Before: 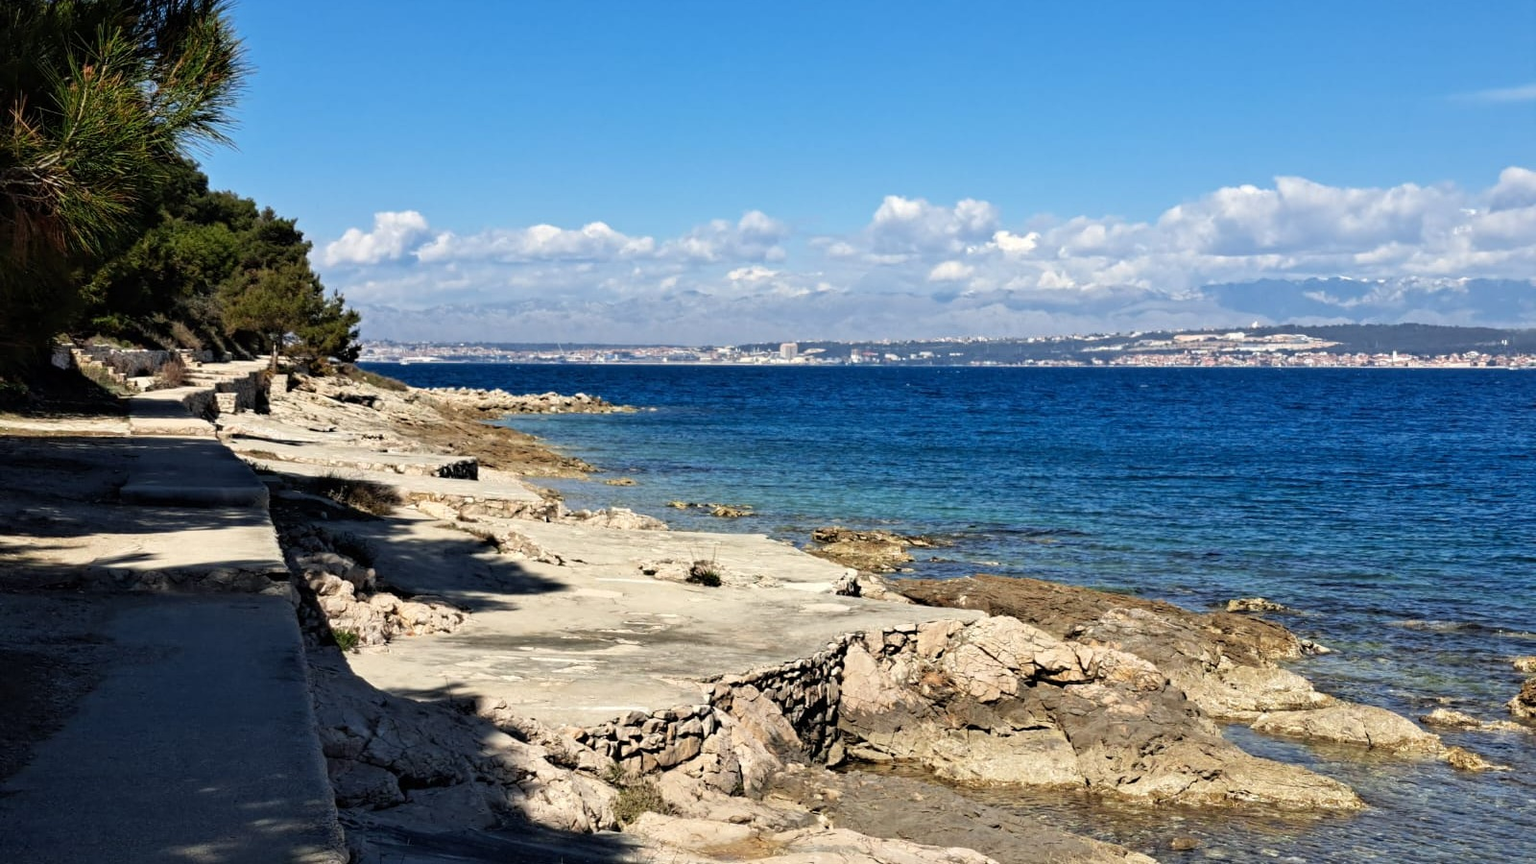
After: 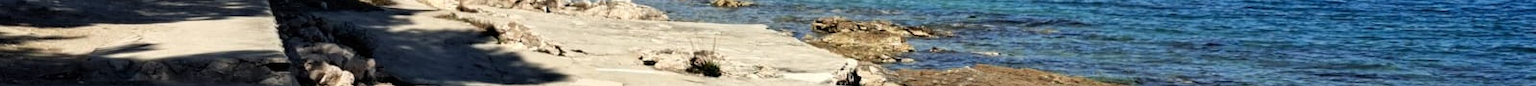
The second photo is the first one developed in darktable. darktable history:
contrast equalizer: y [[0.5 ×6], [0.5 ×6], [0.5, 0.5, 0.501, 0.545, 0.707, 0.863], [0 ×6], [0 ×6]]
crop and rotate: top 59.084%, bottom 30.916%
